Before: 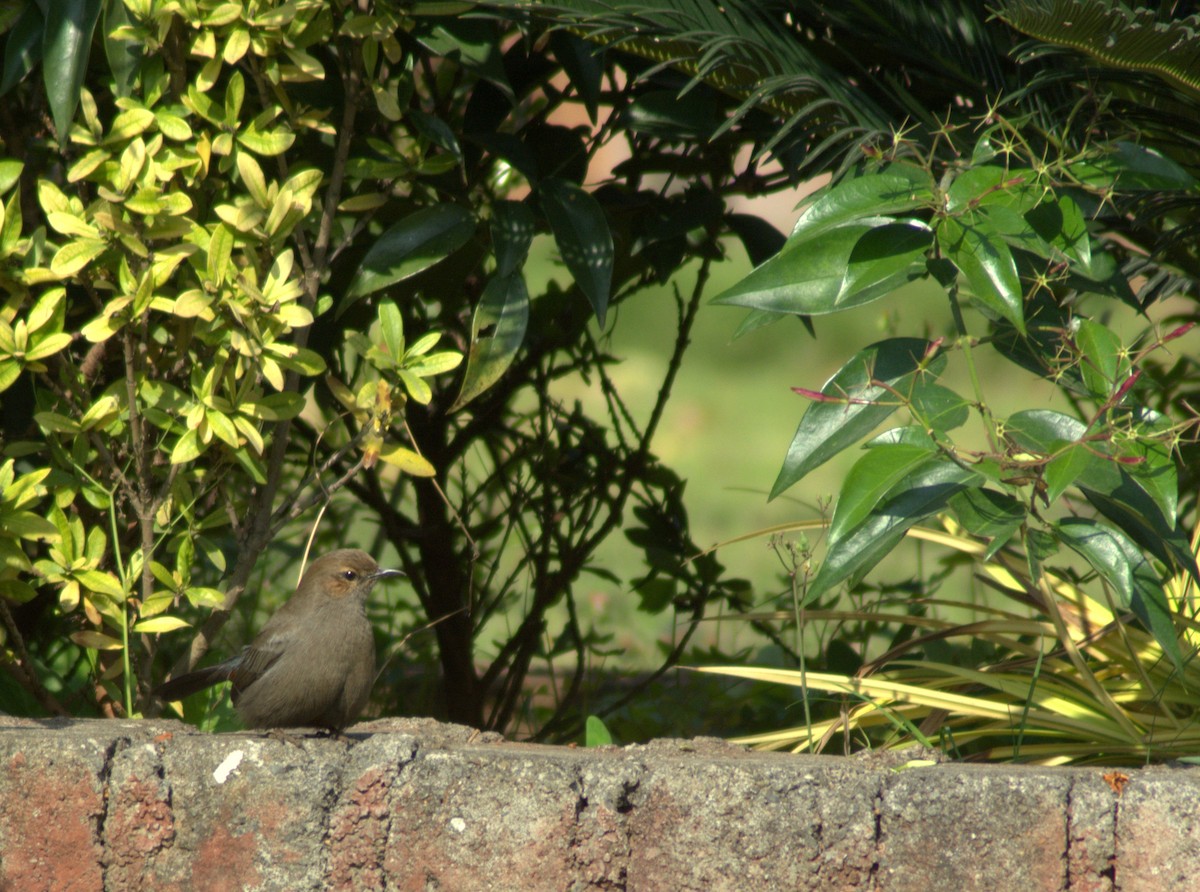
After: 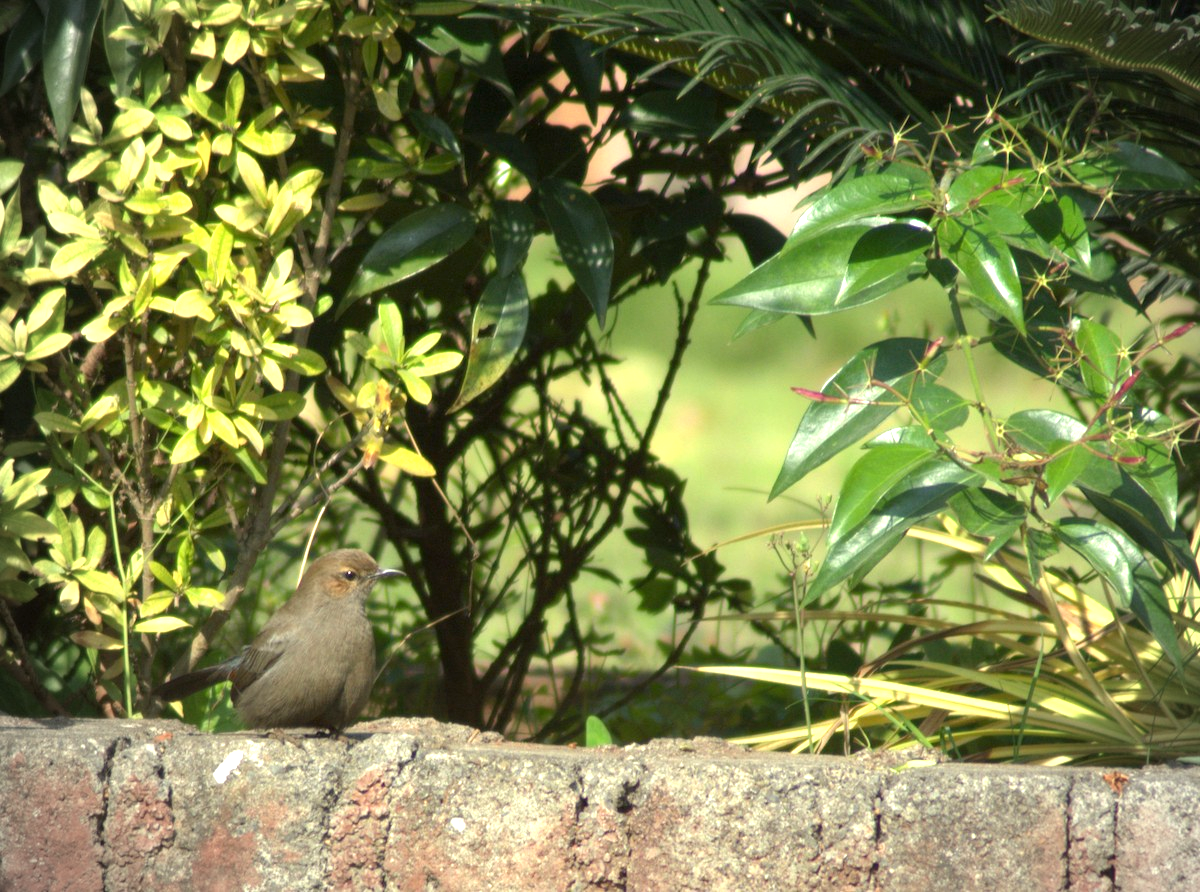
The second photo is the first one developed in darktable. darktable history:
vignetting: center (0.036, -0.094)
exposure: black level correction 0, exposure 0.893 EV, compensate exposure bias true, compensate highlight preservation false
